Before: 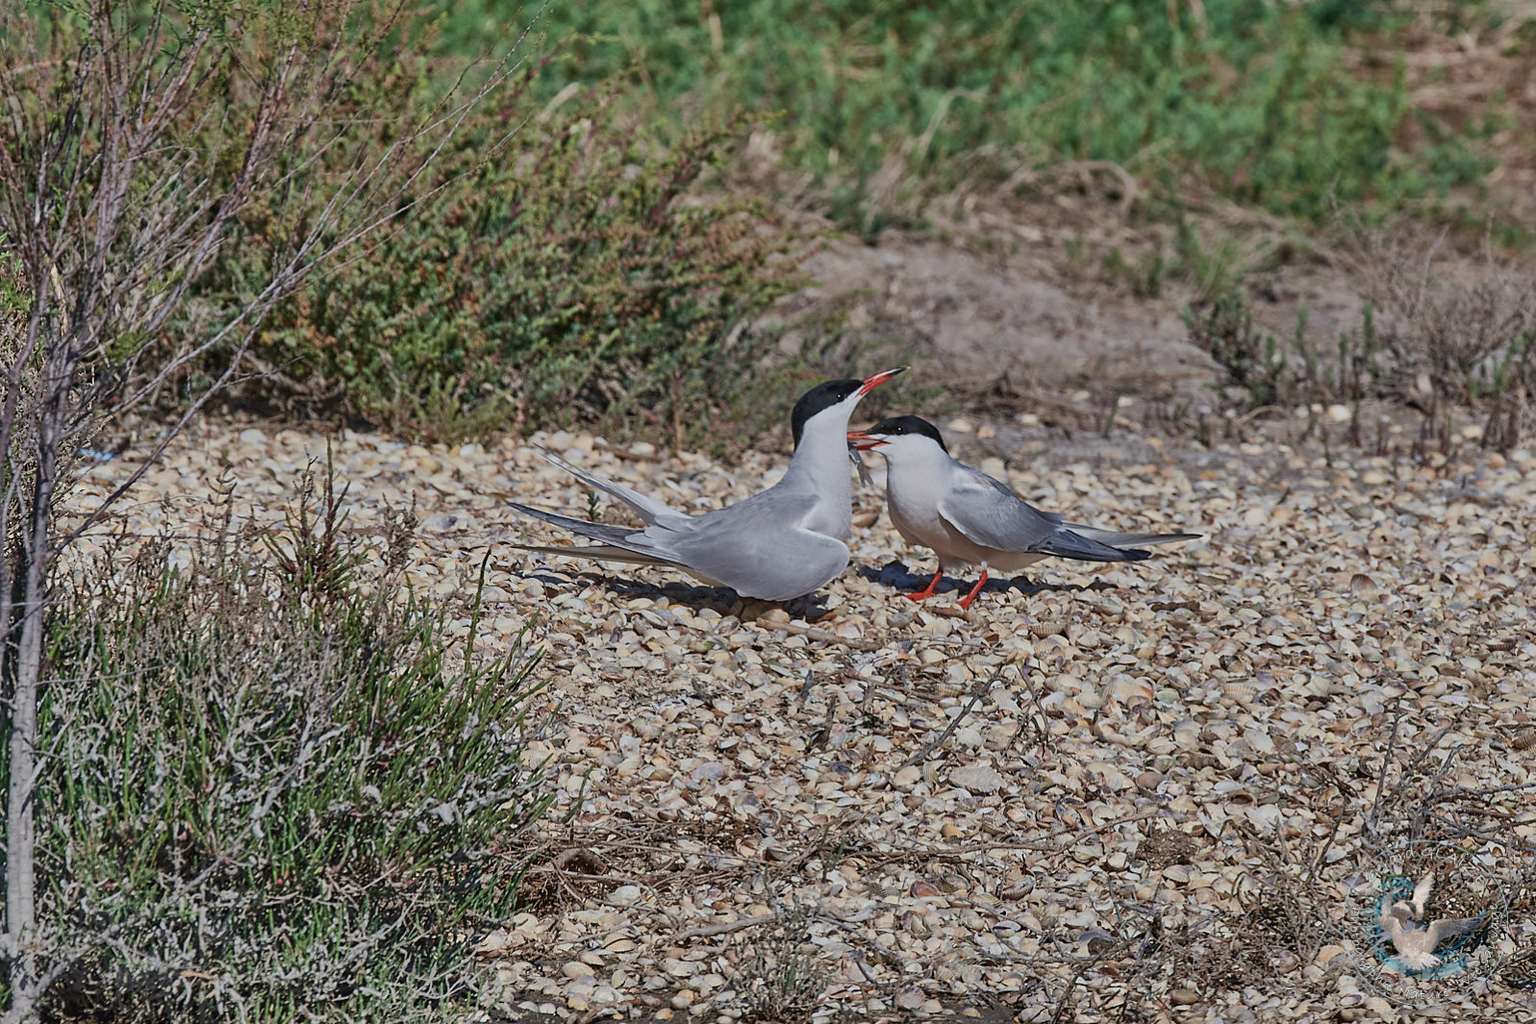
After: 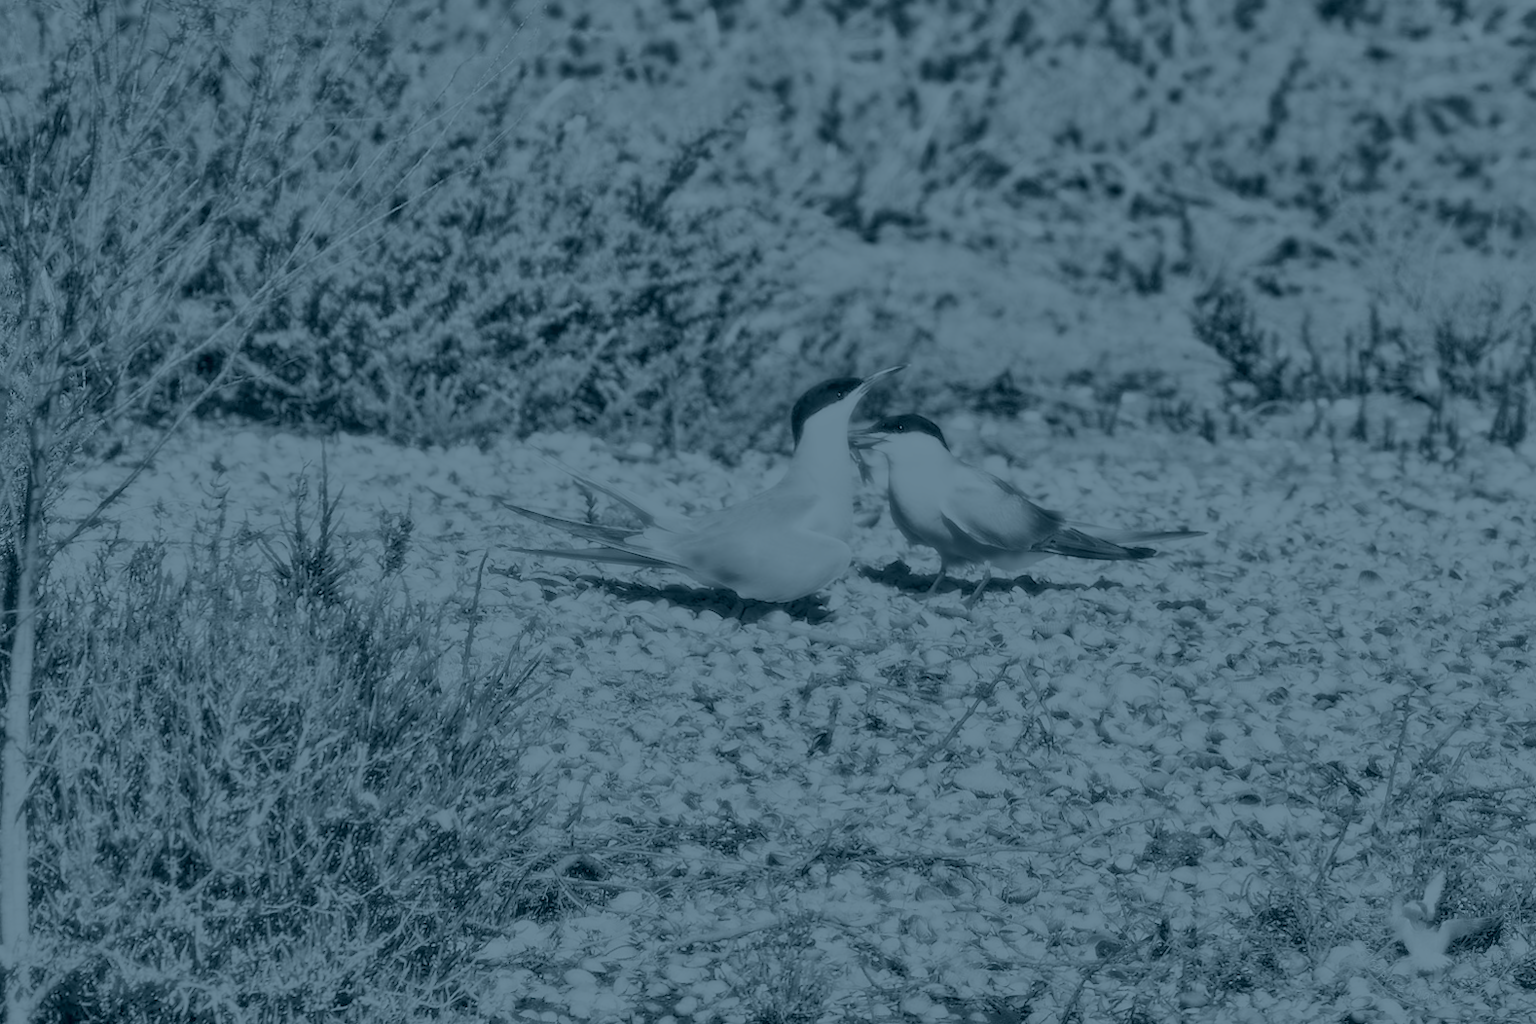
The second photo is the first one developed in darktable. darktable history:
colorize: hue 194.4°, saturation 29%, source mix 61.75%, lightness 3.98%, version 1
color correction: highlights a* 17.88, highlights b* 18.79
bloom: size 0%, threshold 54.82%, strength 8.31%
tone equalizer: -8 EV 2 EV, -7 EV 2 EV, -6 EV 2 EV, -5 EV 2 EV, -4 EV 2 EV, -3 EV 1.5 EV, -2 EV 1 EV, -1 EV 0.5 EV
rotate and perspective: rotation -0.45°, automatic cropping original format, crop left 0.008, crop right 0.992, crop top 0.012, crop bottom 0.988
